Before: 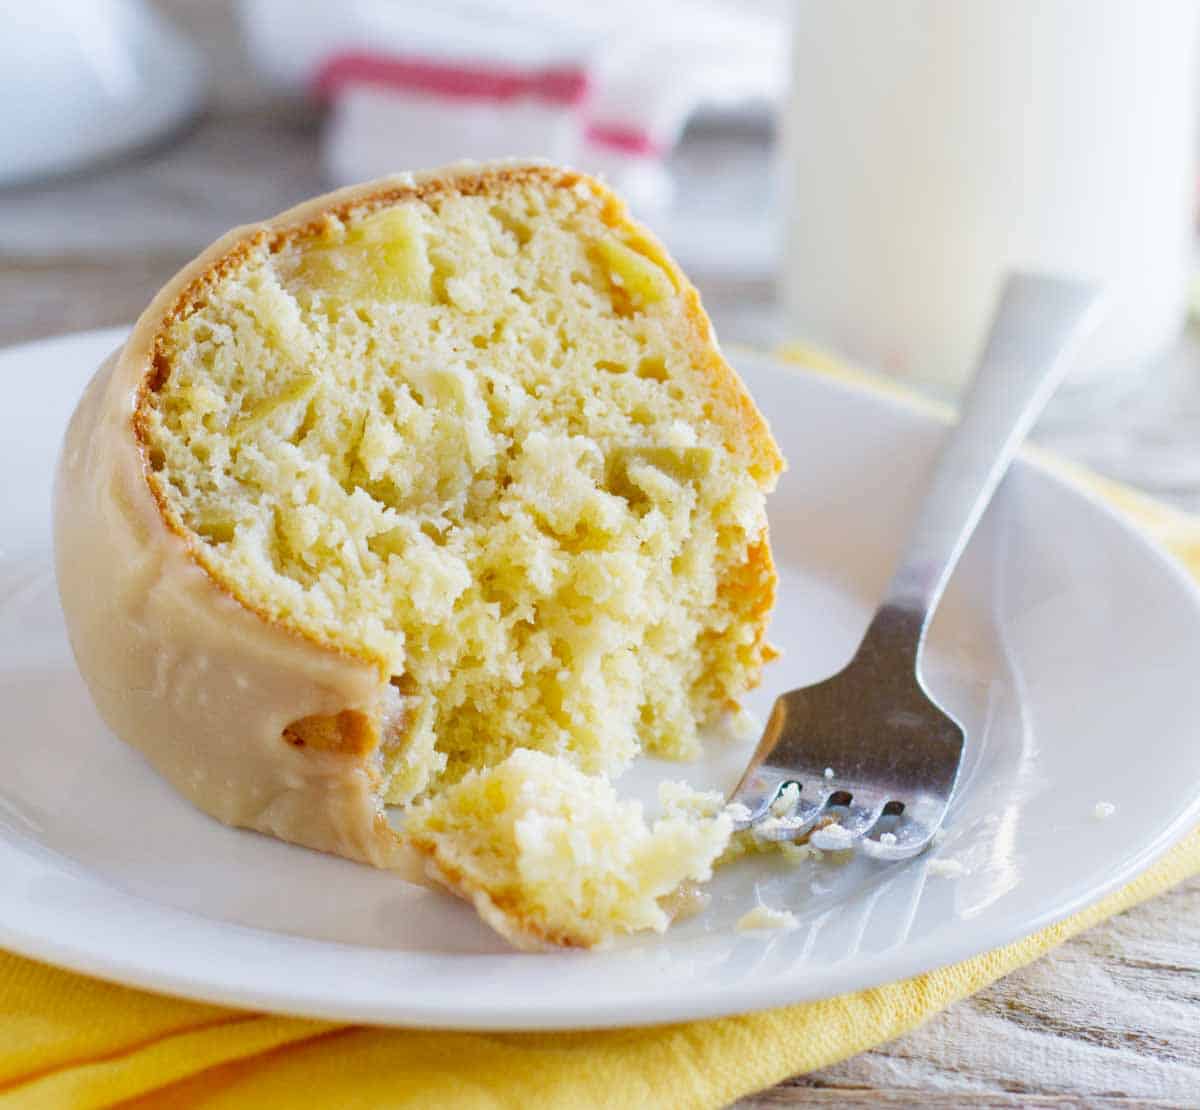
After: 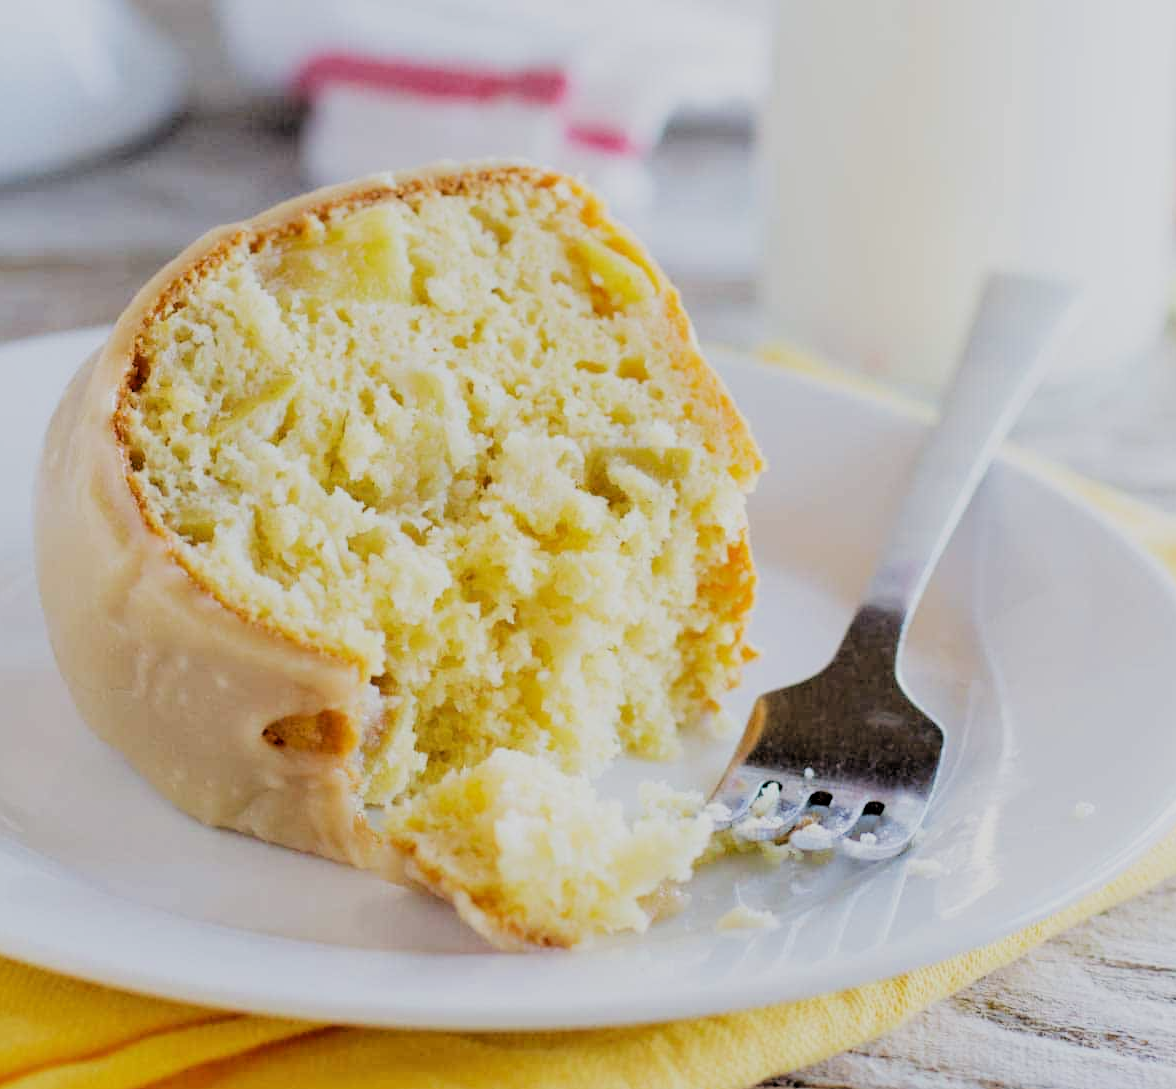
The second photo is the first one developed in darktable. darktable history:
filmic rgb: black relative exposure -2.82 EV, white relative exposure 4.56 EV, threshold 5.98 EV, hardness 1.77, contrast 1.251, enable highlight reconstruction true
local contrast: mode bilateral grid, contrast 20, coarseness 49, detail 103%, midtone range 0.2
crop: left 1.704%, right 0.277%, bottom 1.881%
